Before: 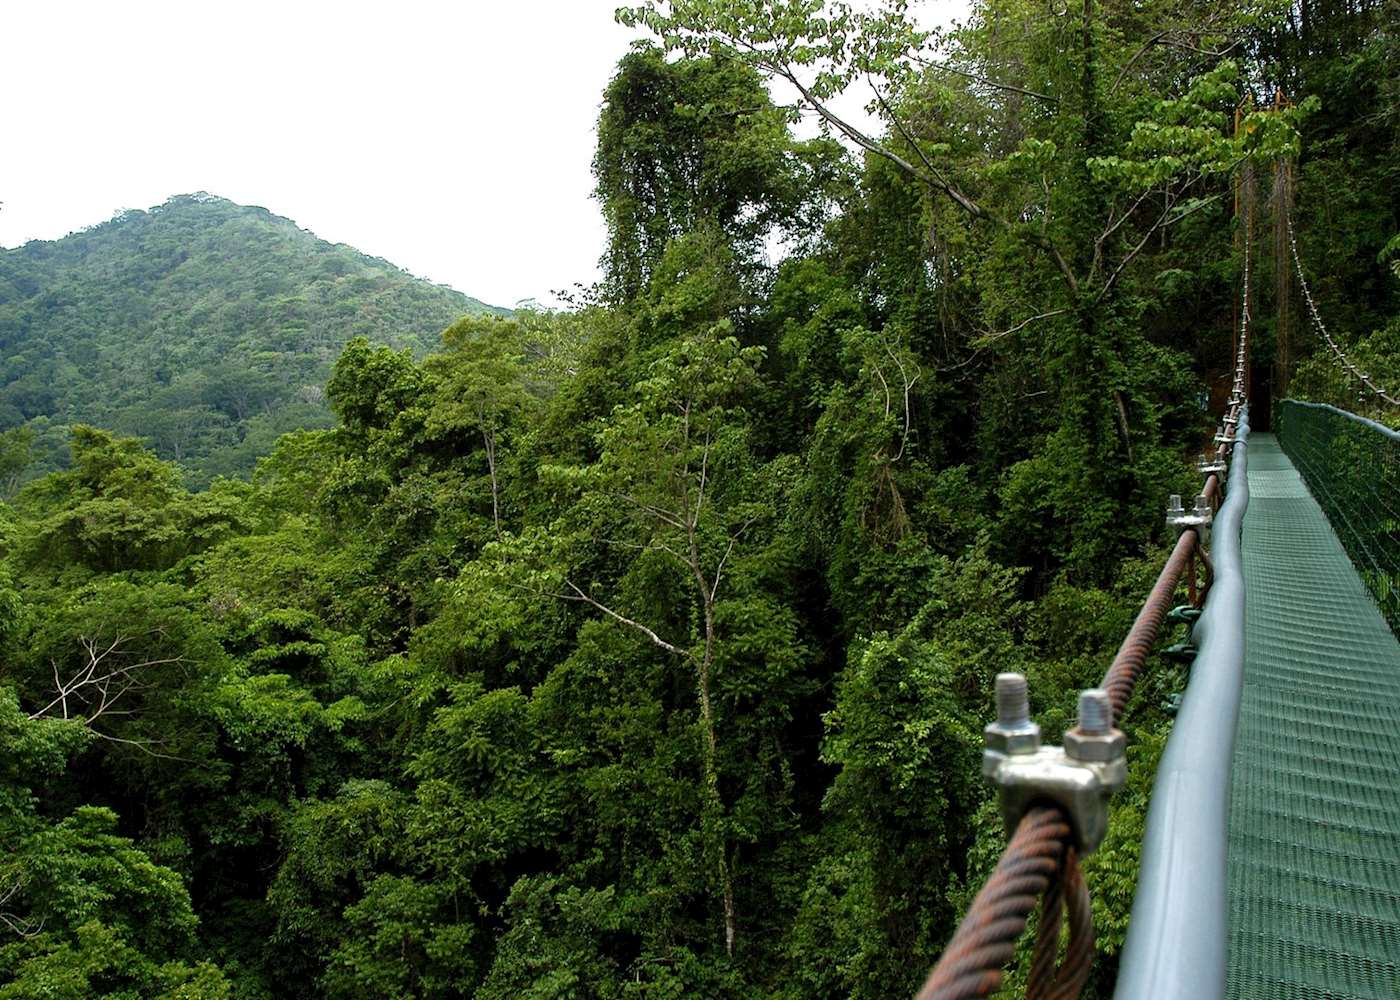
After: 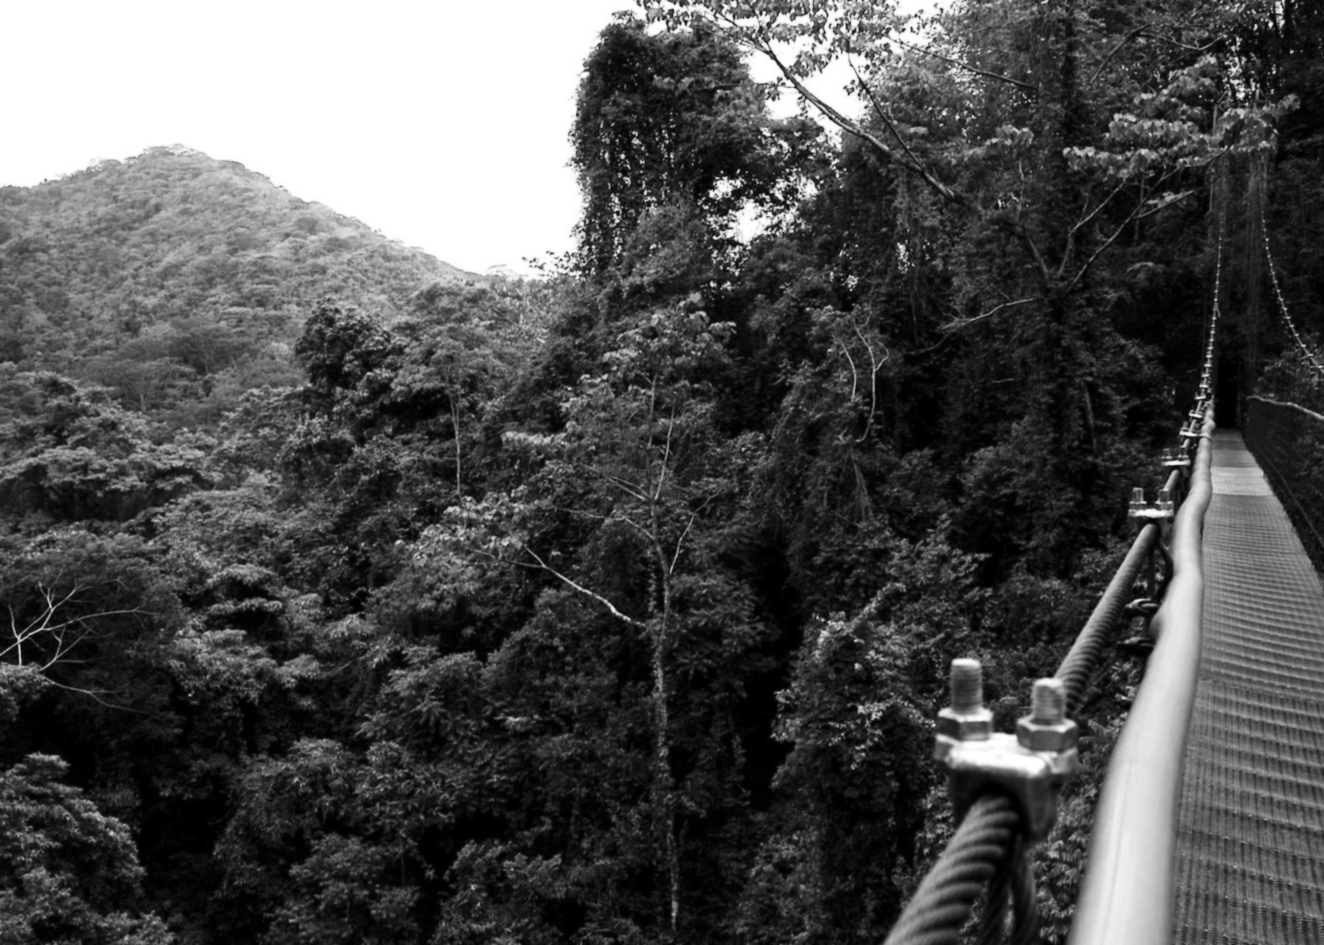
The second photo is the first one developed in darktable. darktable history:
lowpass: radius 0.76, contrast 1.56, saturation 0, unbound 0
crop and rotate: angle -2.38°
